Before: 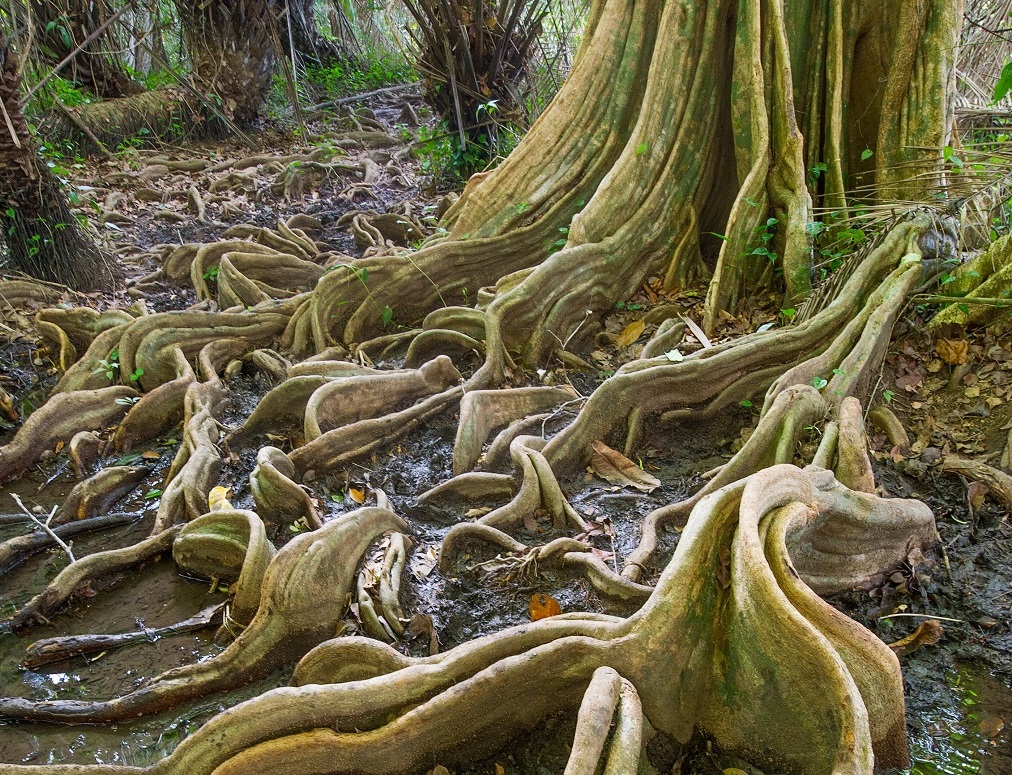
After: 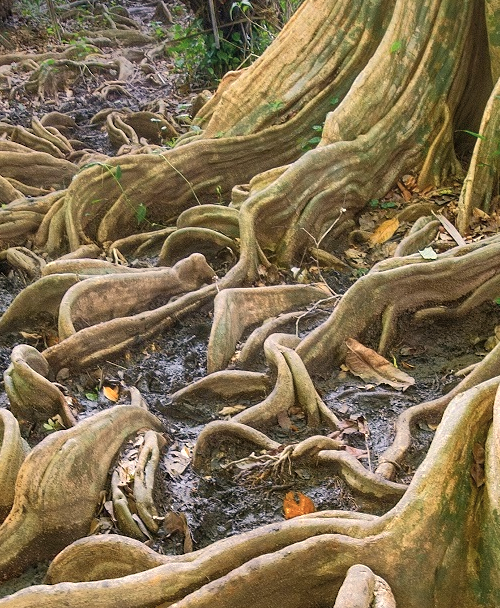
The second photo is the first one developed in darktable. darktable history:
crop and rotate: angle 0.02°, left 24.353%, top 13.219%, right 26.156%, bottom 8.224%
color correction: highlights a* 3.84, highlights b* 5.07
tone equalizer: on, module defaults
contrast brightness saturation: saturation -0.05
shadows and highlights: shadows 40, highlights -60
grain: coarseness 0.81 ISO, strength 1.34%, mid-tones bias 0%
color zones: curves: ch0 [(0.018, 0.548) (0.197, 0.654) (0.425, 0.447) (0.605, 0.658) (0.732, 0.579)]; ch1 [(0.105, 0.531) (0.224, 0.531) (0.386, 0.39) (0.618, 0.456) (0.732, 0.456) (0.956, 0.421)]; ch2 [(0.039, 0.583) (0.215, 0.465) (0.399, 0.544) (0.465, 0.548) (0.614, 0.447) (0.724, 0.43) (0.882, 0.623) (0.956, 0.632)]
